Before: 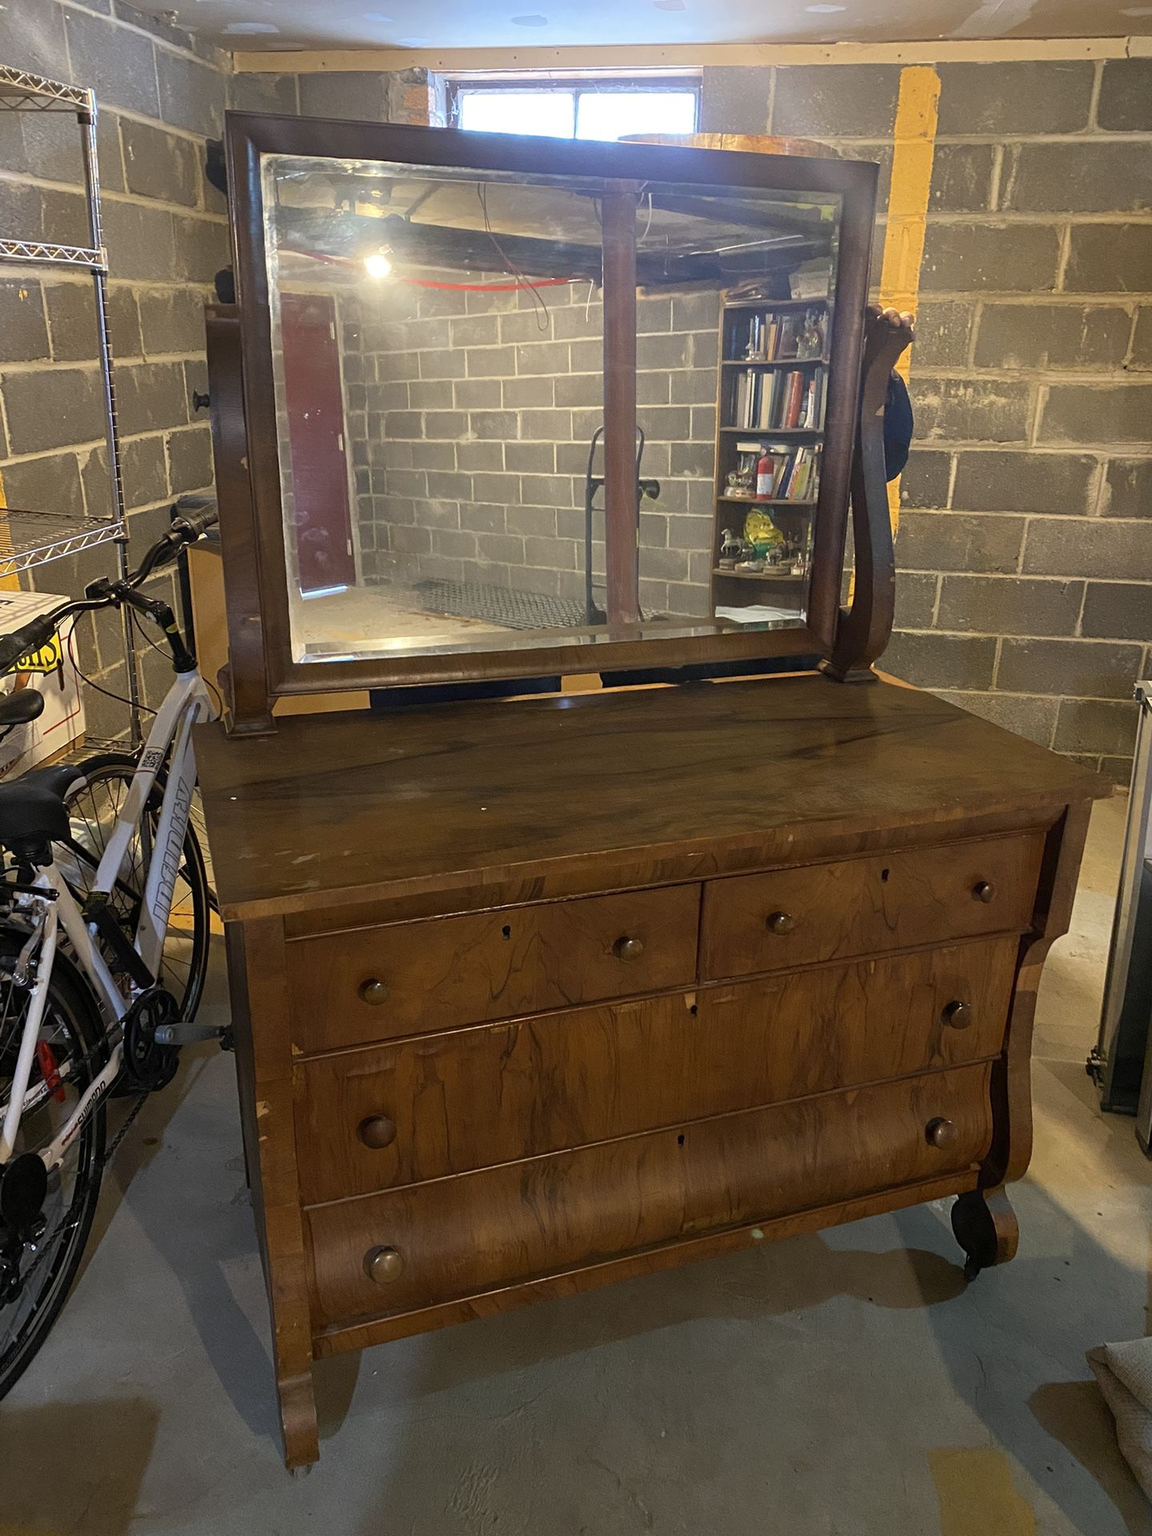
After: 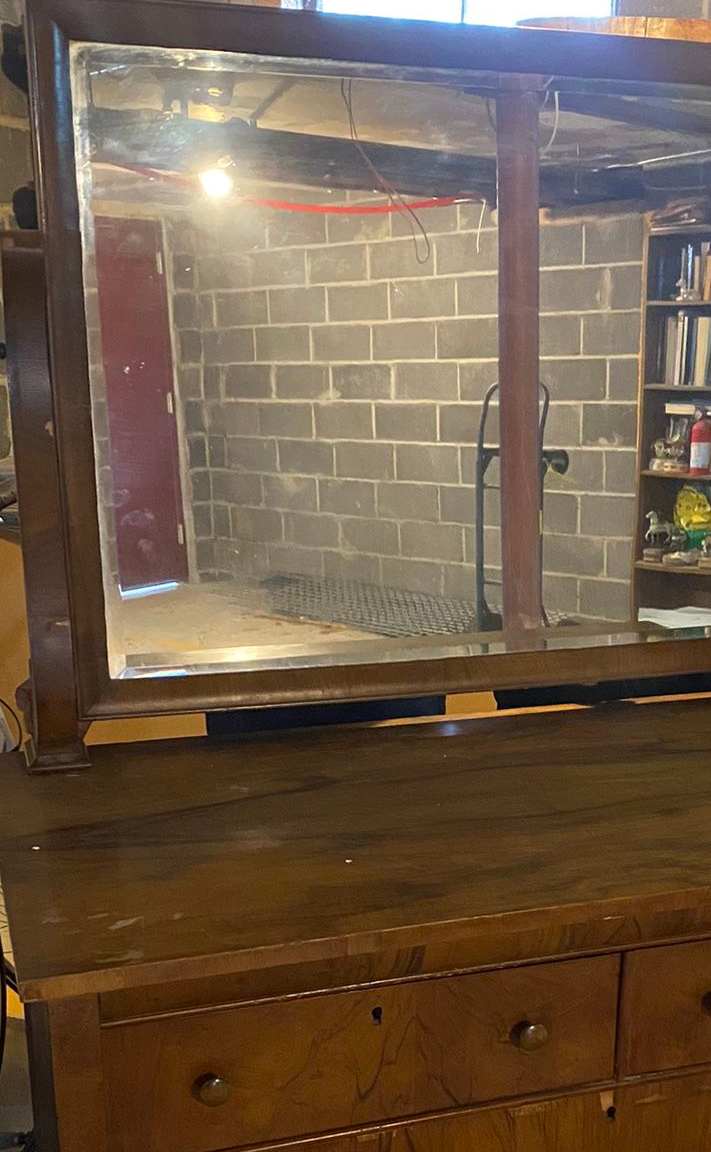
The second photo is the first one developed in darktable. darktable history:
crop: left 17.847%, top 7.82%, right 32.635%, bottom 31.726%
